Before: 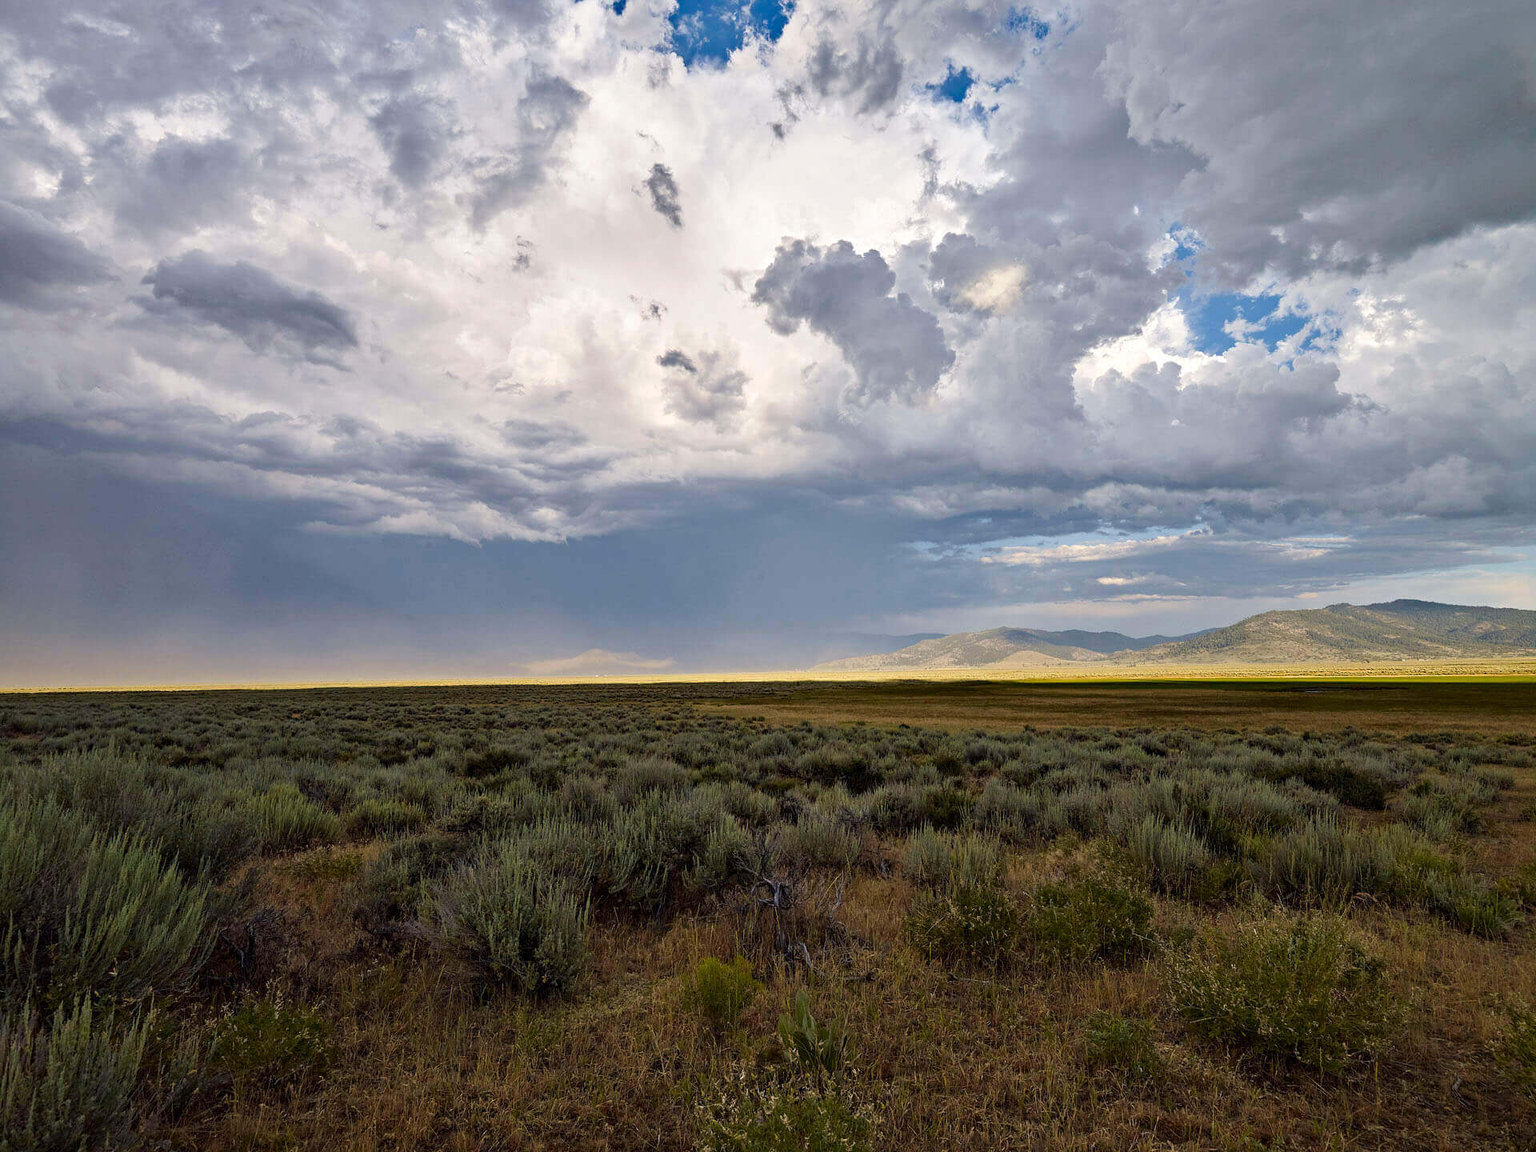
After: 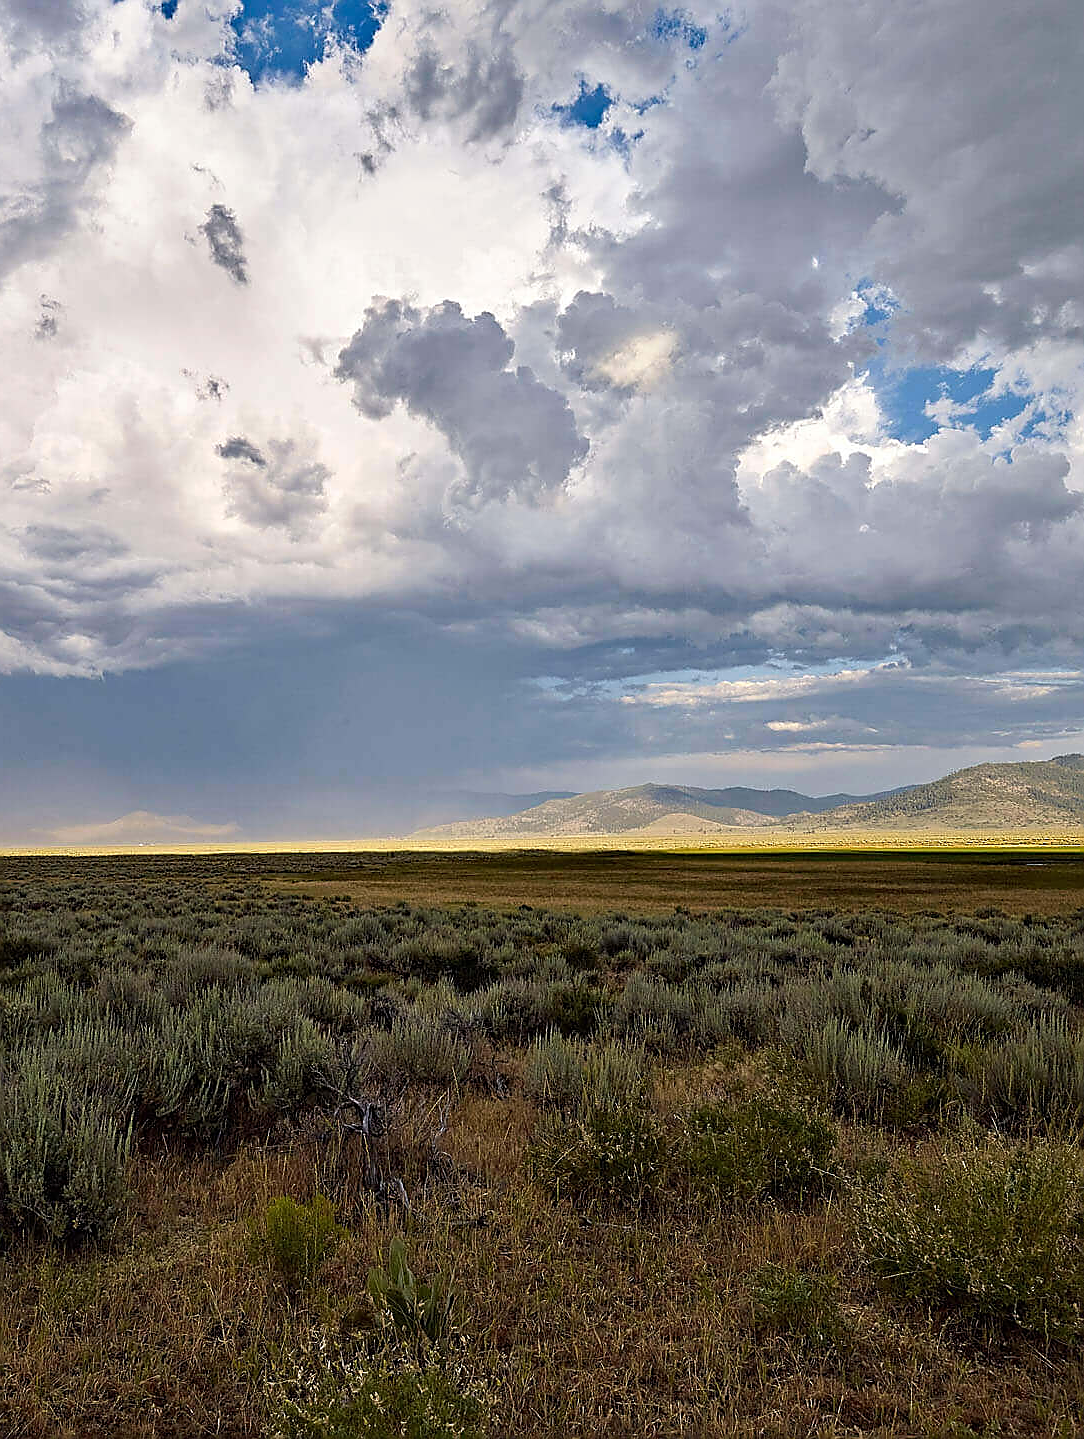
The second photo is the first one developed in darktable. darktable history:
sharpen: radius 1.414, amount 1.258, threshold 0.764
crop: left 31.513%, top 0.003%, right 12.018%
